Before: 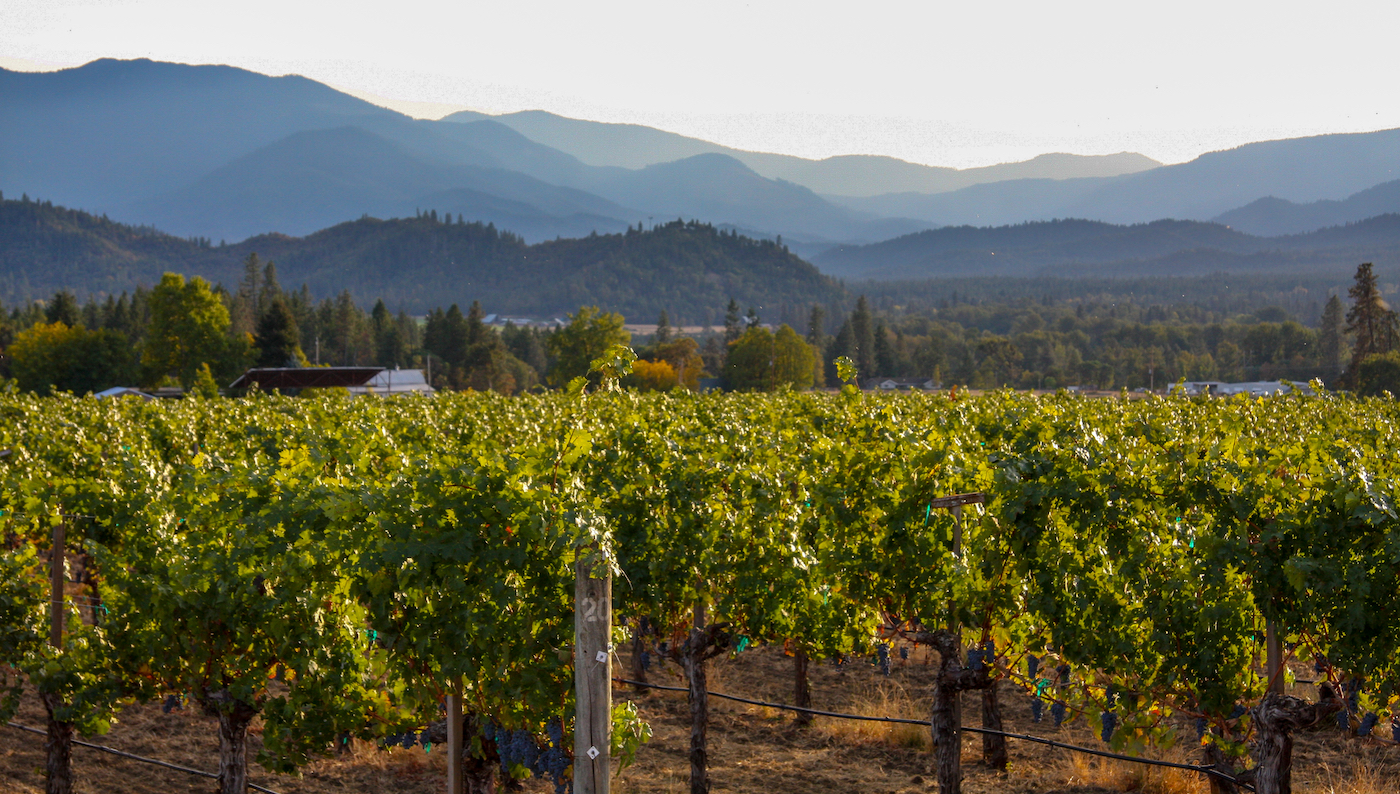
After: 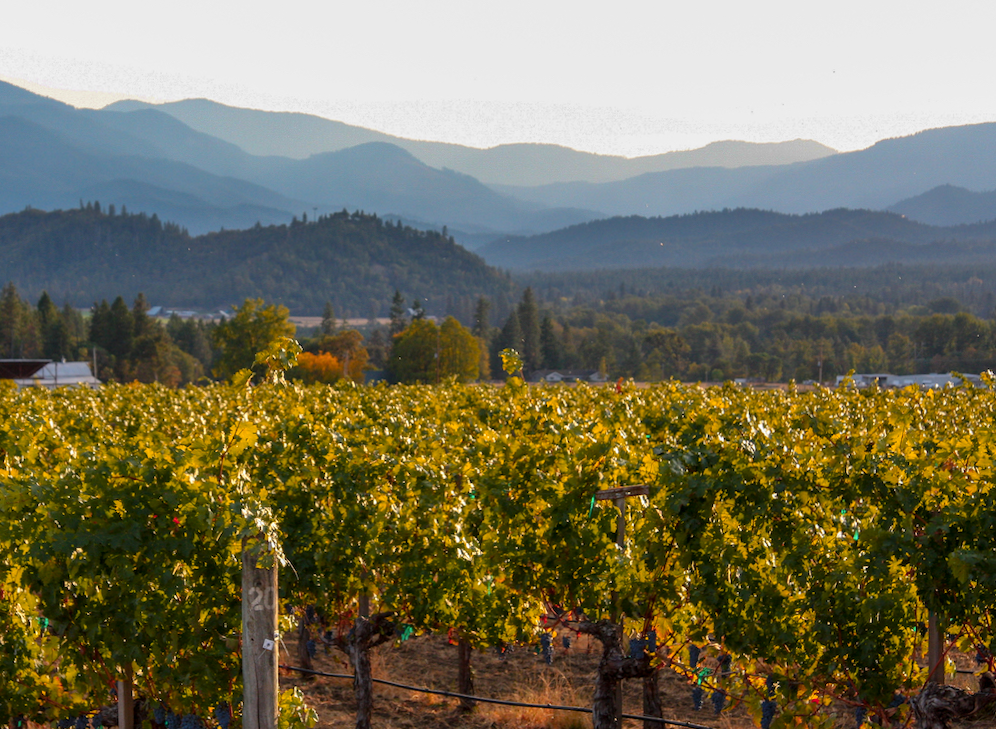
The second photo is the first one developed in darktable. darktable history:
color zones: curves: ch1 [(0.239, 0.552) (0.75, 0.5)]; ch2 [(0.25, 0.462) (0.749, 0.457)], mix 25.94%
crop and rotate: left 24.034%, top 2.838%, right 6.406%, bottom 6.299%
rotate and perspective: lens shift (vertical) 0.048, lens shift (horizontal) -0.024, automatic cropping off
